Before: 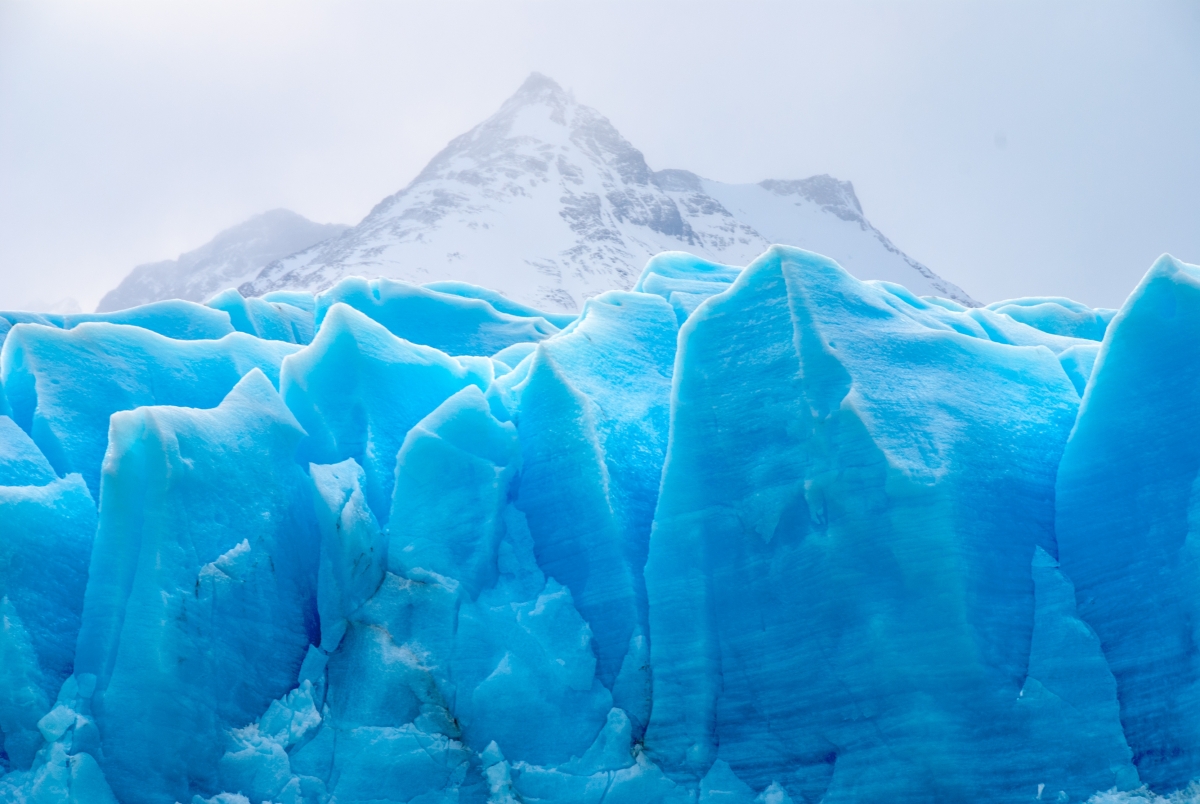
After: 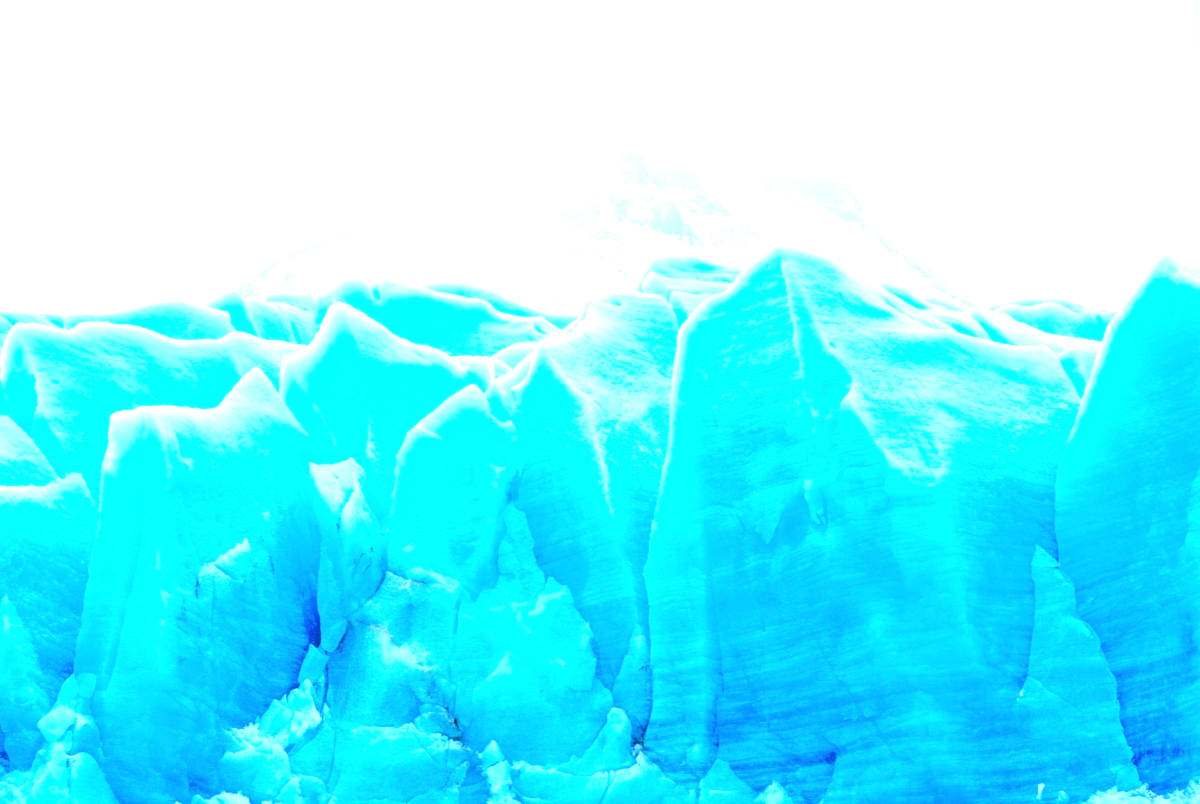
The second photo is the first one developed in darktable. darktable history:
tone equalizer: -7 EV 0.15 EV, -6 EV 0.6 EV, -5 EV 1.15 EV, -4 EV 1.33 EV, -3 EV 1.15 EV, -2 EV 0.6 EV, -1 EV 0.15 EV, mask exposure compensation -0.5 EV
base curve: curves: ch0 [(0, 0) (0.666, 0.806) (1, 1)]
exposure: black level correction 0, exposure 1.5 EV, compensate highlight preservation false
